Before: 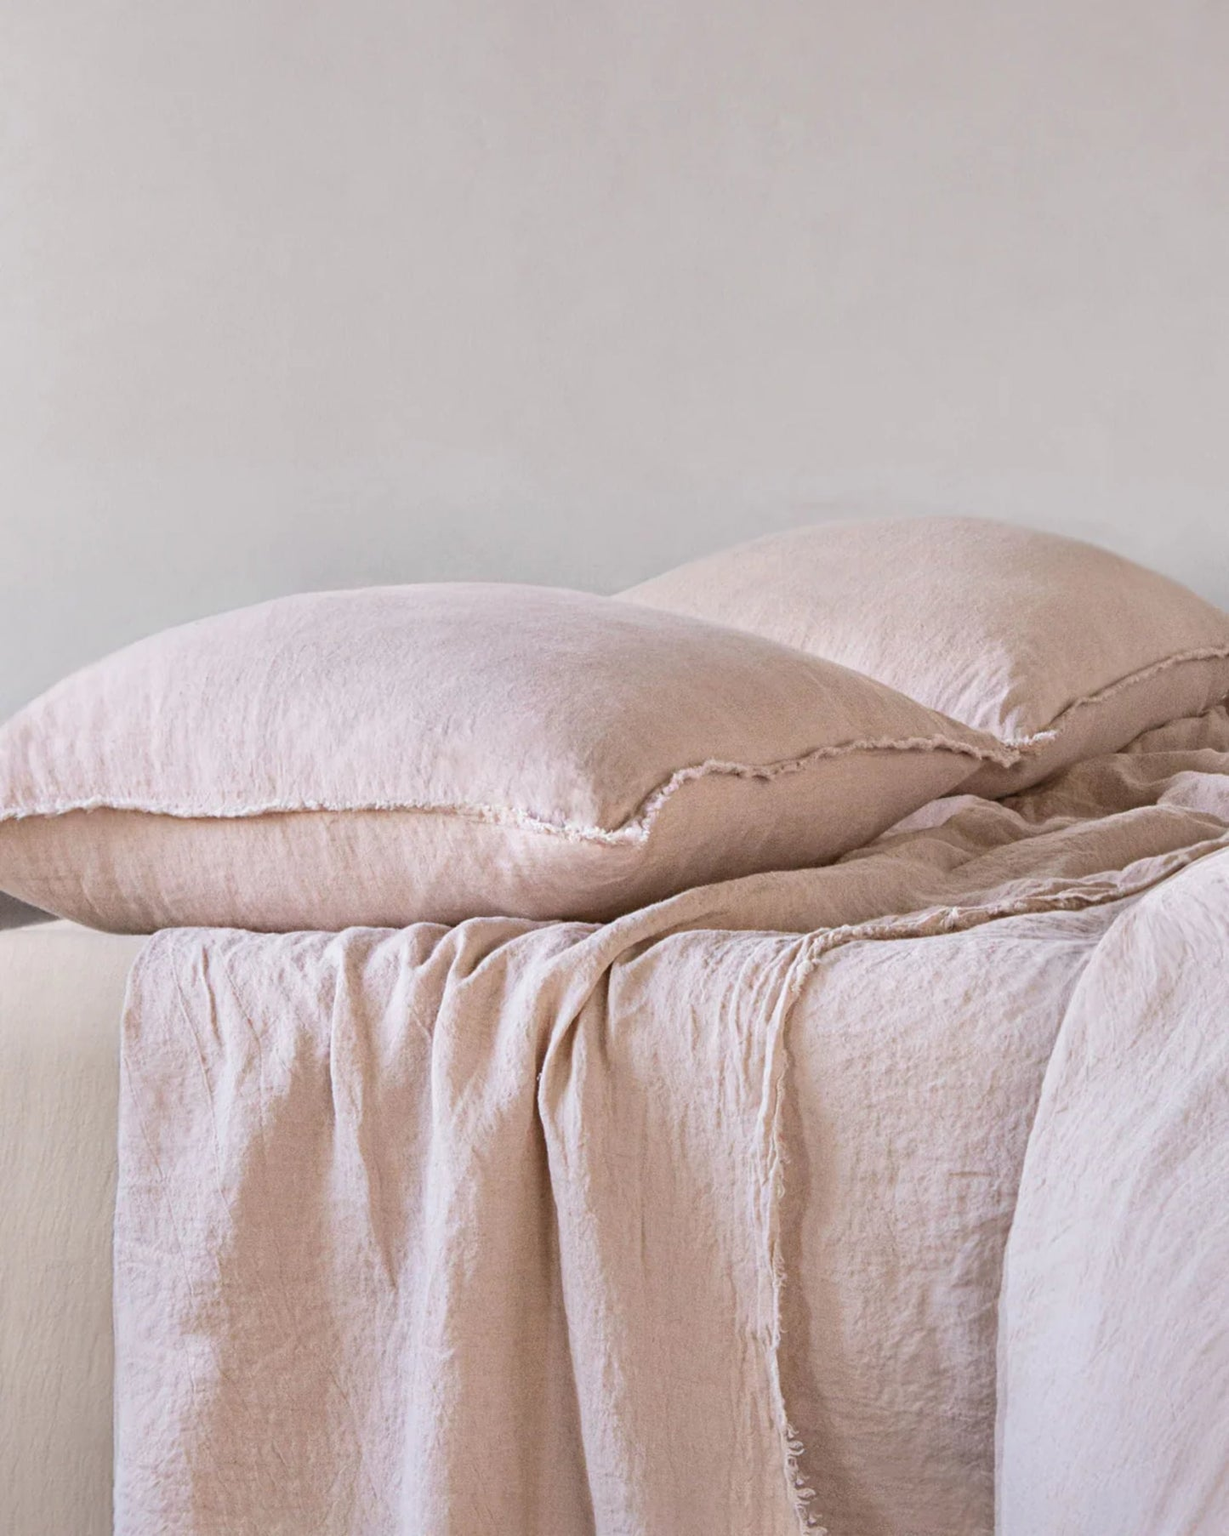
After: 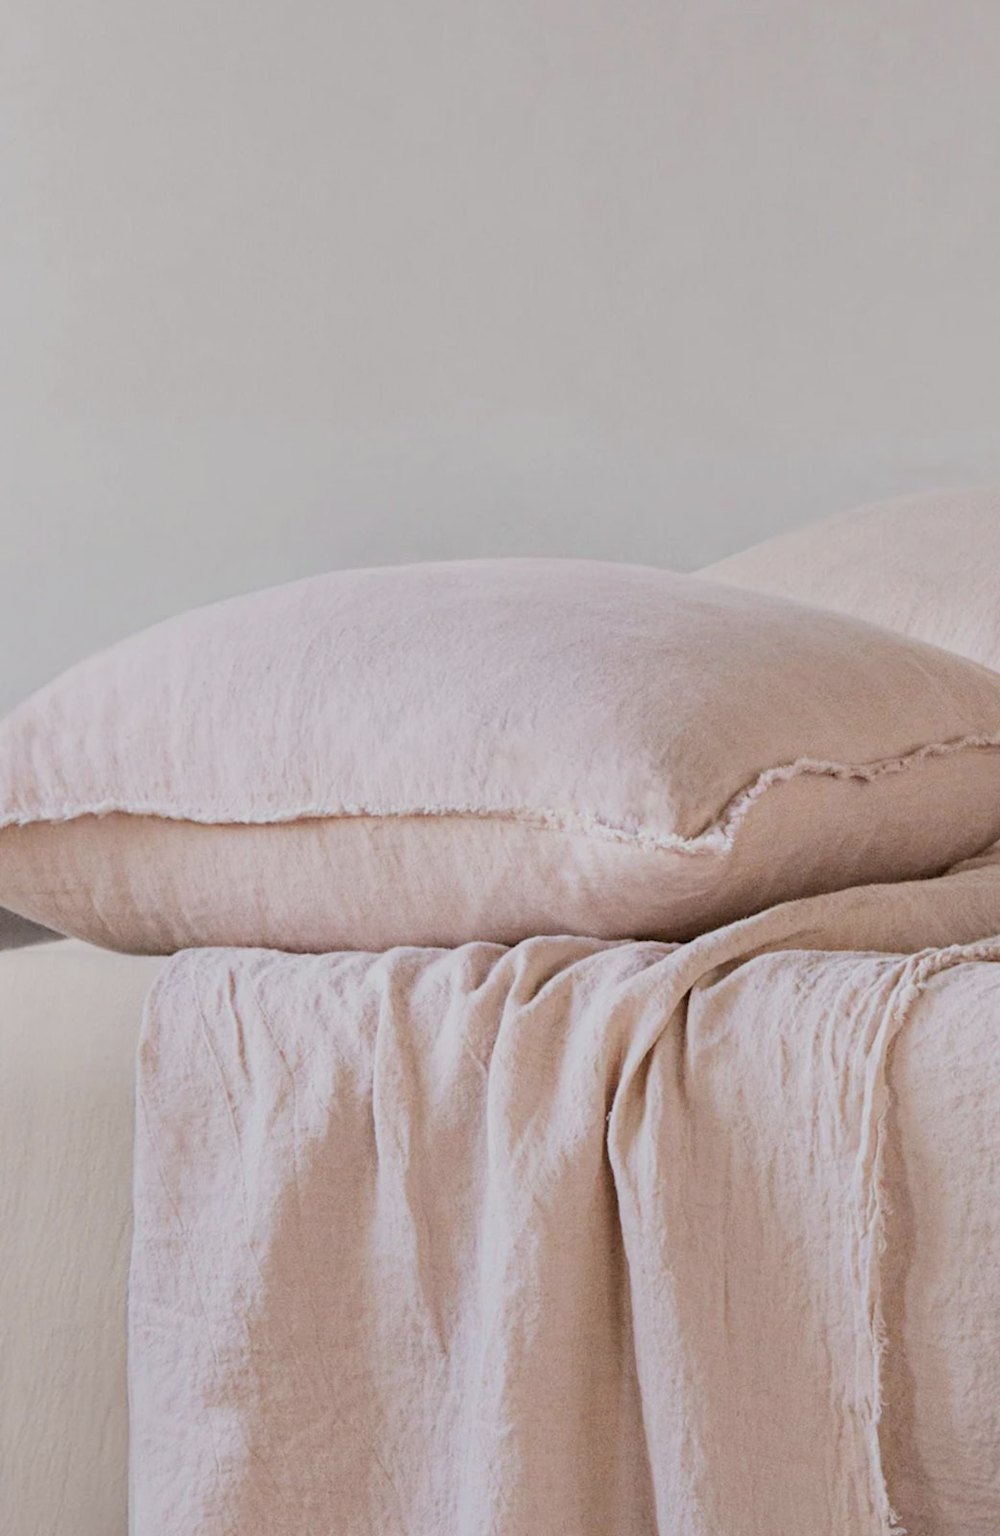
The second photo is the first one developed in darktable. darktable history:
crop: top 5.769%, right 27.836%, bottom 5.658%
filmic rgb: black relative exposure -7.65 EV, white relative exposure 4.56 EV, threshold 6 EV, hardness 3.61, enable highlight reconstruction true
